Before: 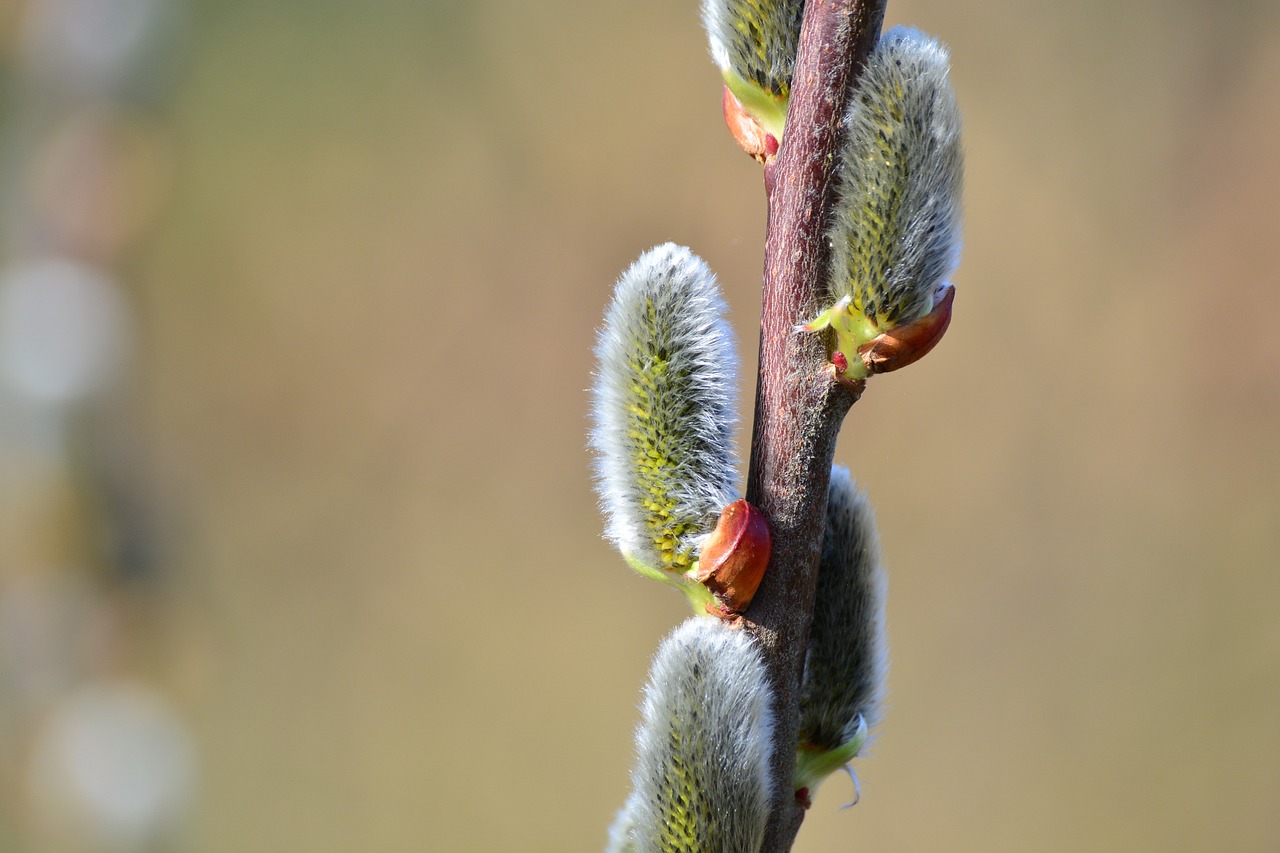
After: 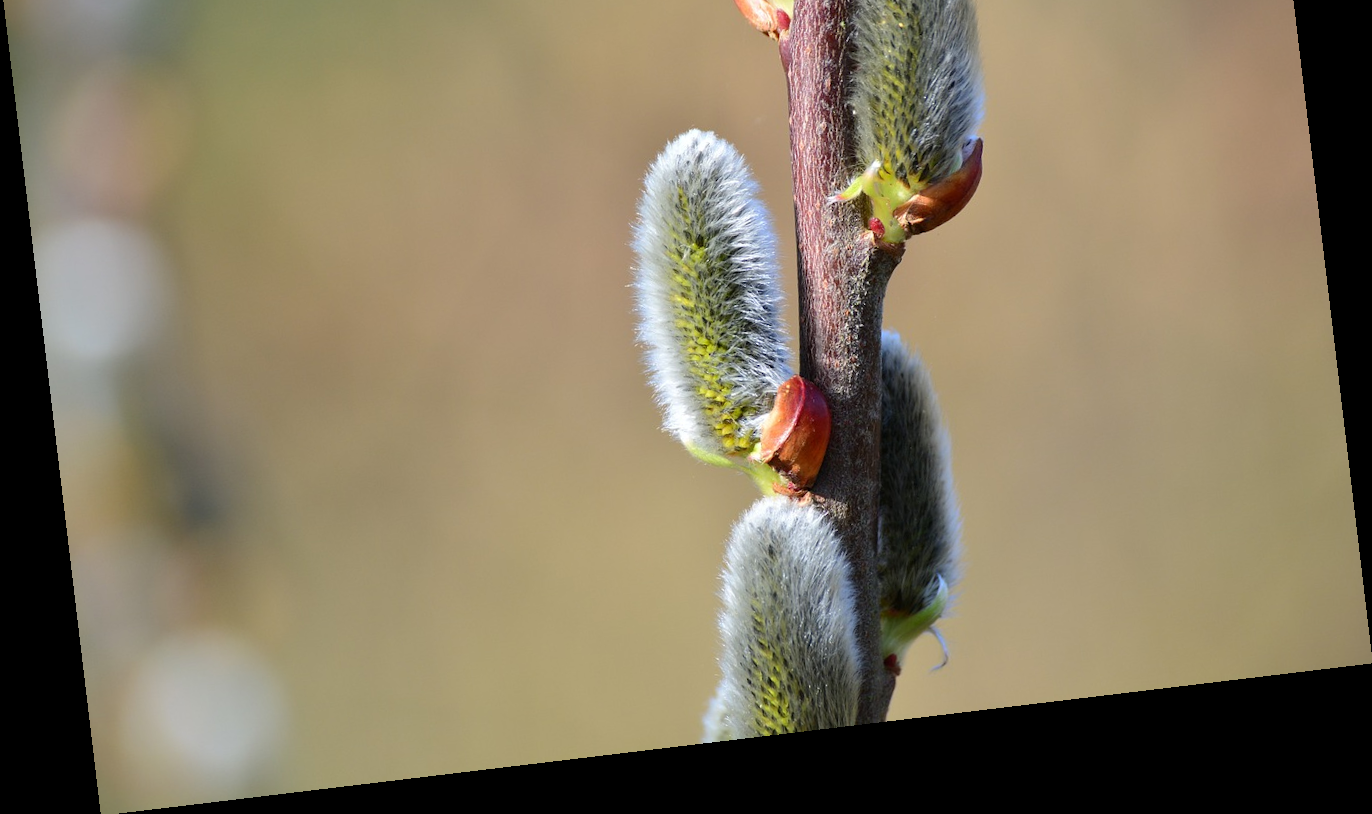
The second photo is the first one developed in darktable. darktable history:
vignetting: fall-off start 97.23%, saturation -0.024, center (-0.033, -0.042), width/height ratio 1.179, unbound false
rotate and perspective: rotation -6.83°, automatic cropping off
crop and rotate: top 18.507%
